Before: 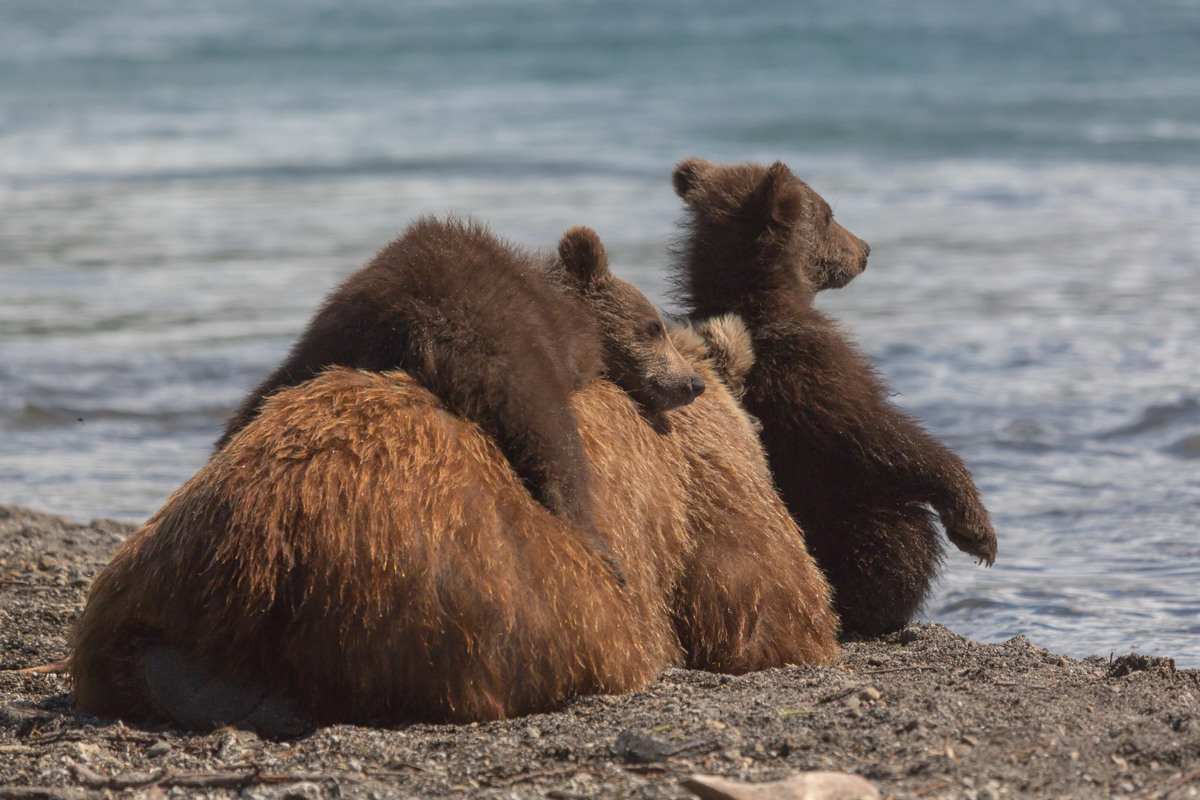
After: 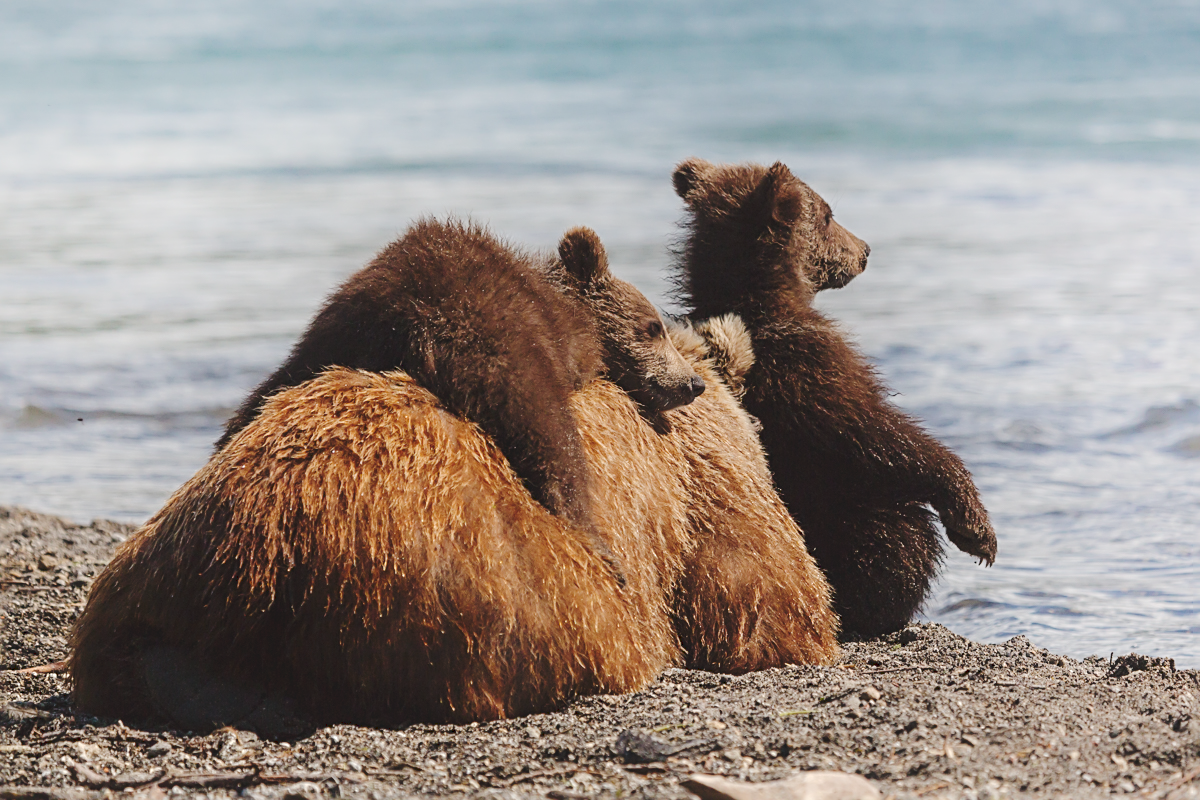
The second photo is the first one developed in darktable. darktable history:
sharpen: radius 2.536, amount 0.628
tone curve: curves: ch0 [(0, 0) (0.003, 0.096) (0.011, 0.097) (0.025, 0.096) (0.044, 0.099) (0.069, 0.109) (0.1, 0.129) (0.136, 0.149) (0.177, 0.176) (0.224, 0.22) (0.277, 0.288) (0.335, 0.385) (0.399, 0.49) (0.468, 0.581) (0.543, 0.661) (0.623, 0.729) (0.709, 0.79) (0.801, 0.849) (0.898, 0.912) (1, 1)], preserve colors none
shadows and highlights: shadows -41.91, highlights 63.91, soften with gaussian
